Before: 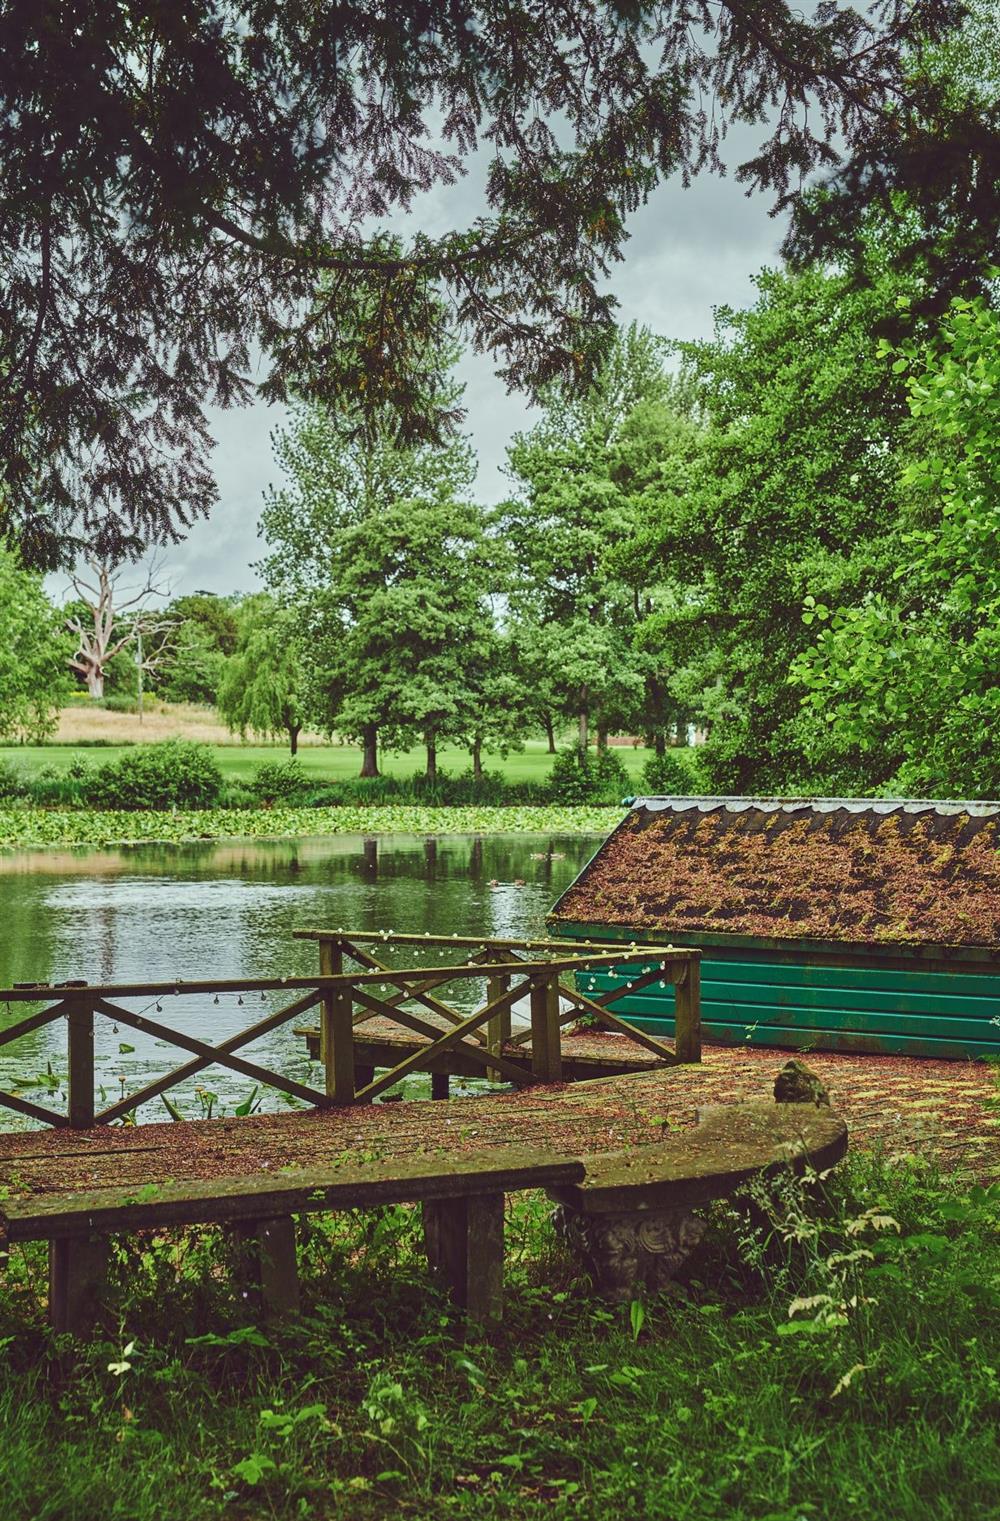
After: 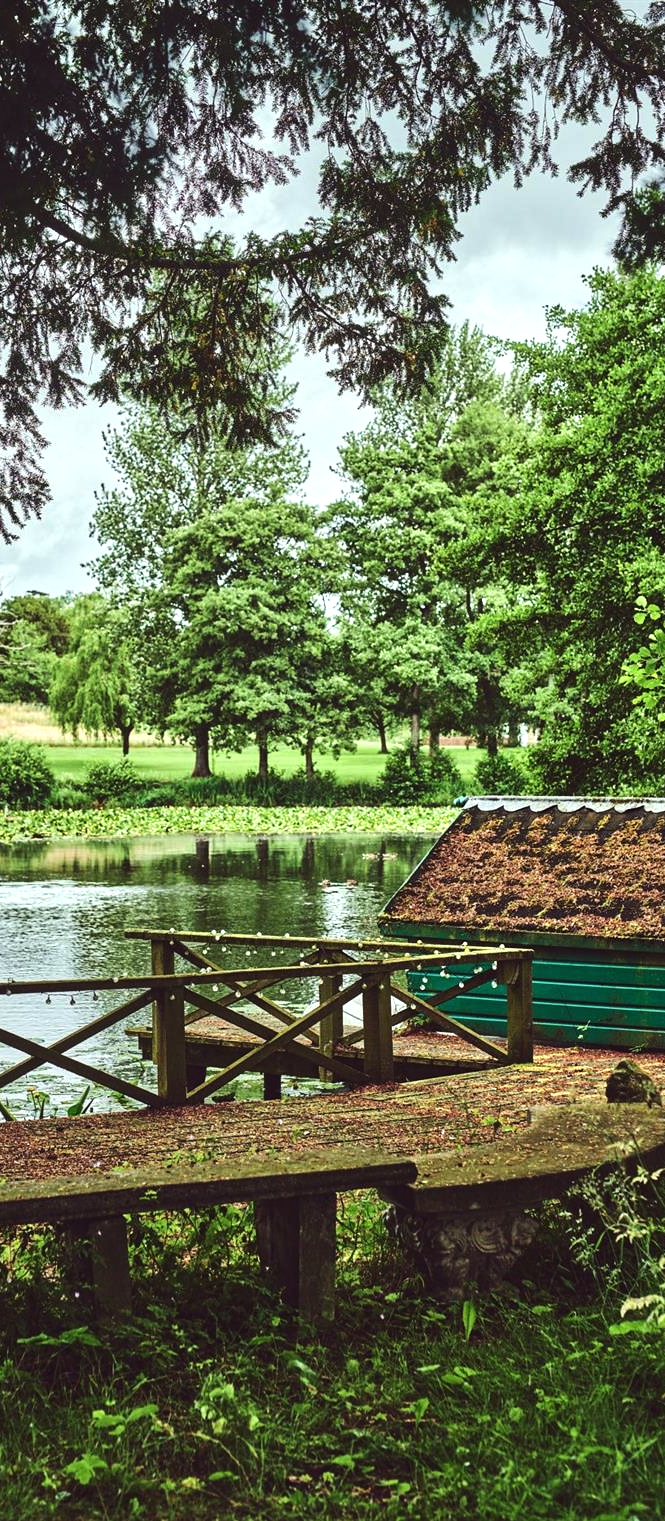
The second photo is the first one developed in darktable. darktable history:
crop: left 16.899%, right 16.556%
tone equalizer: -8 EV -0.75 EV, -7 EV -0.7 EV, -6 EV -0.6 EV, -5 EV -0.4 EV, -3 EV 0.4 EV, -2 EV 0.6 EV, -1 EV 0.7 EV, +0 EV 0.75 EV, edges refinement/feathering 500, mask exposure compensation -1.57 EV, preserve details no
